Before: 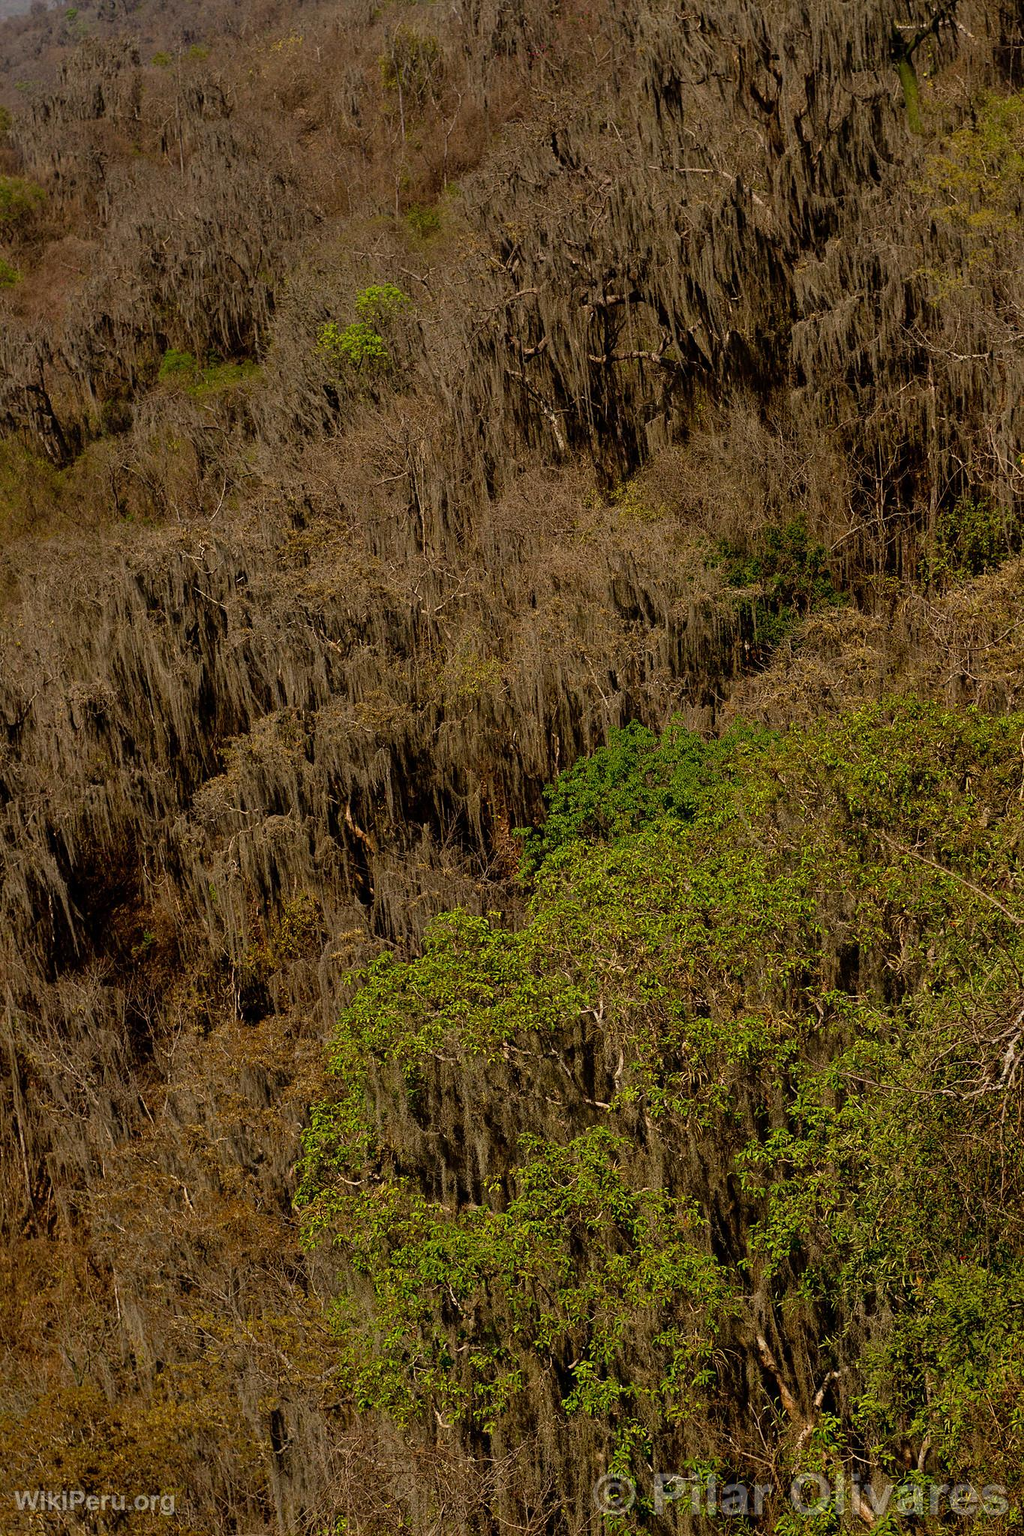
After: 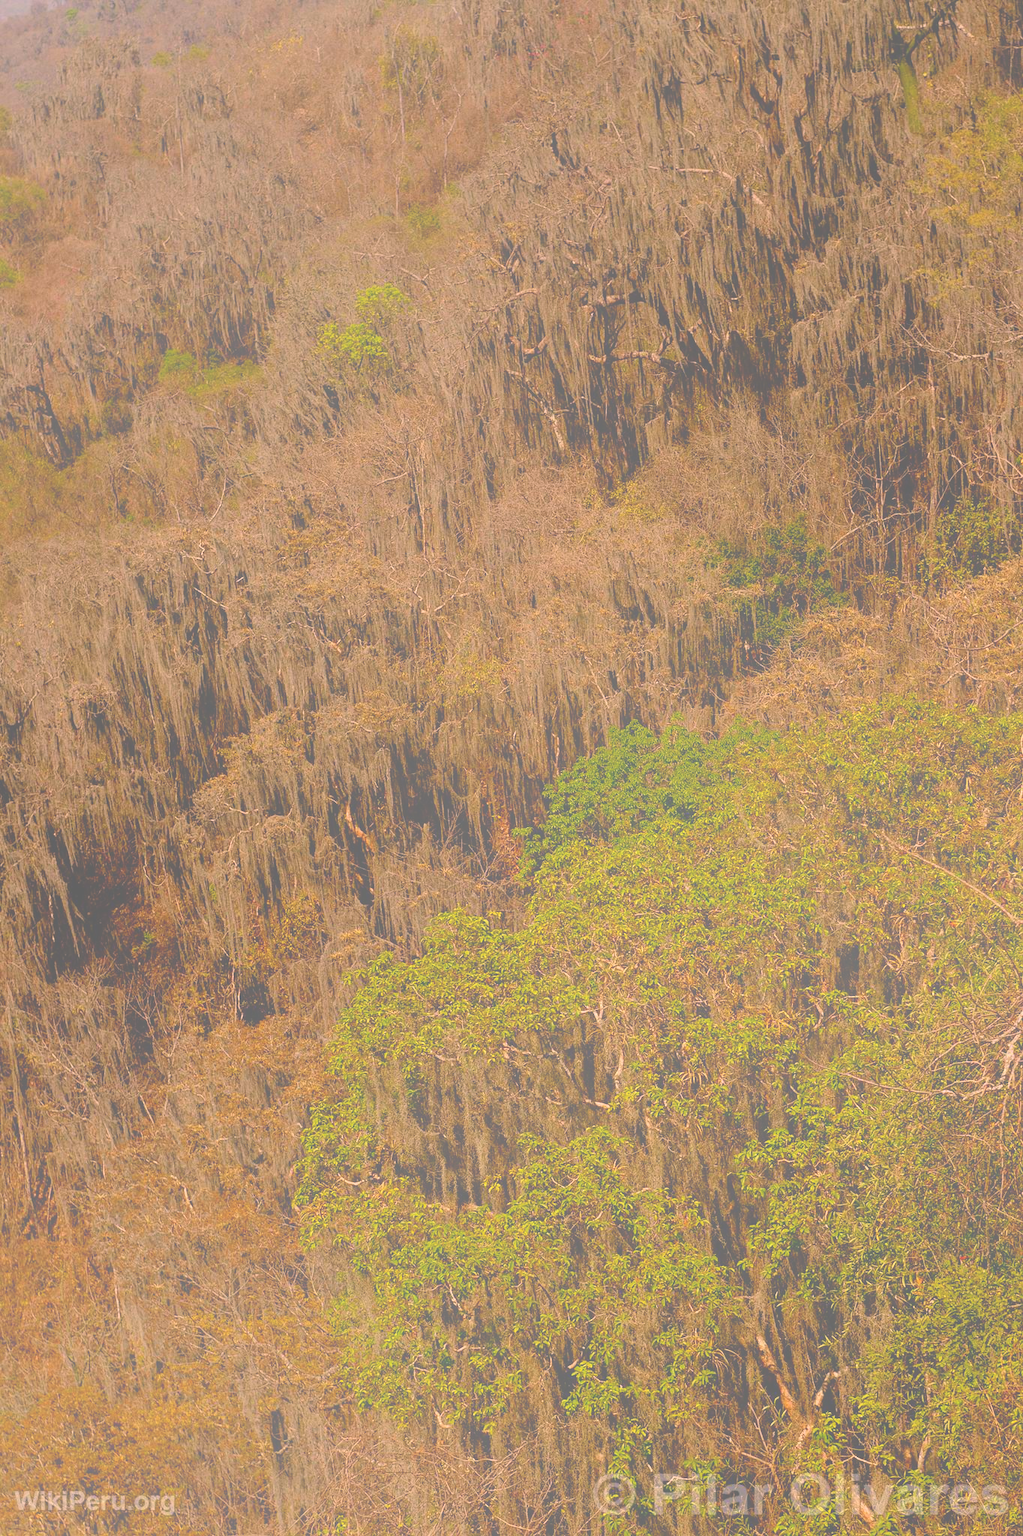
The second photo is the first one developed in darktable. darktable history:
tone equalizer: on, module defaults
bloom: size 70%, threshold 25%, strength 70%
color correction: highlights a* 12.23, highlights b* 5.41
